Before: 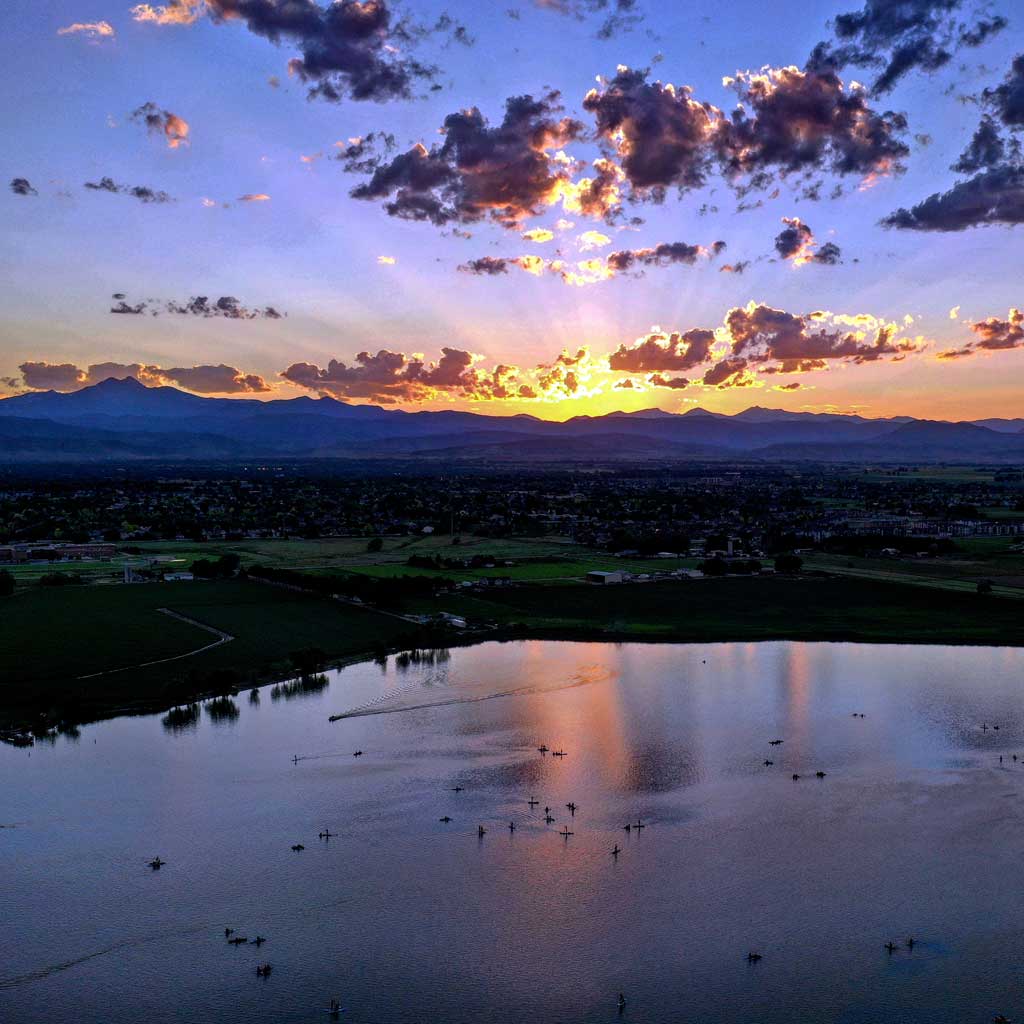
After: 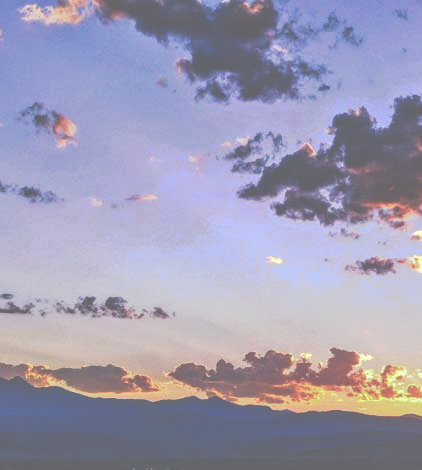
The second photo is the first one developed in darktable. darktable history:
local contrast: on, module defaults
tone curve: curves: ch0 [(0, 0) (0.003, 0.437) (0.011, 0.438) (0.025, 0.441) (0.044, 0.441) (0.069, 0.441) (0.1, 0.444) (0.136, 0.447) (0.177, 0.452) (0.224, 0.457) (0.277, 0.466) (0.335, 0.485) (0.399, 0.514) (0.468, 0.558) (0.543, 0.616) (0.623, 0.686) (0.709, 0.76) (0.801, 0.803) (0.898, 0.825) (1, 1)], preserve colors none
crop and rotate: left 11.015%, top 0.075%, right 47.747%, bottom 53.939%
